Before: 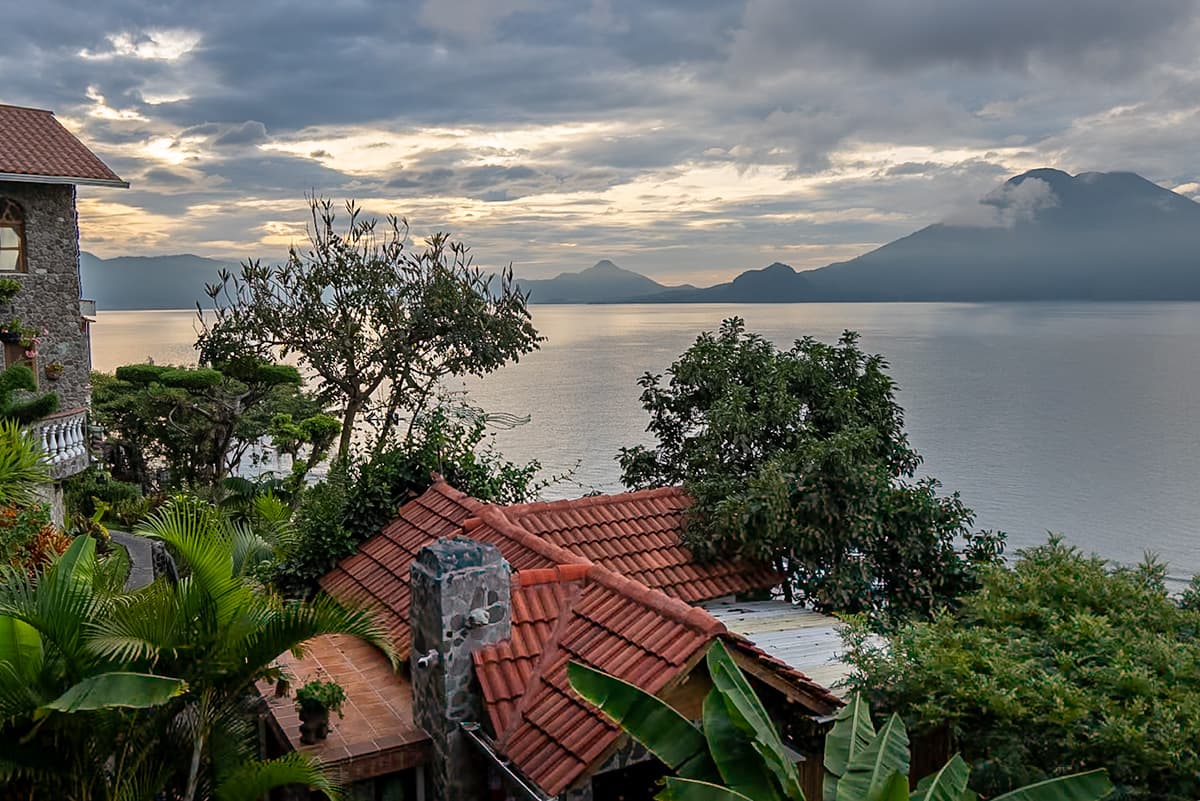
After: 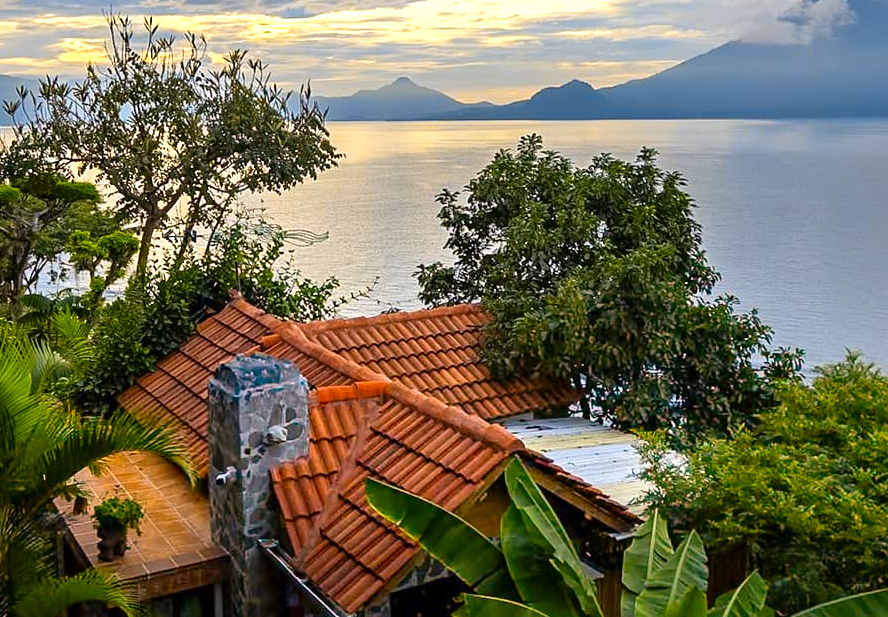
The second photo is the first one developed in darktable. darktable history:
crop: left 16.871%, top 22.857%, right 9.116%
color contrast: green-magenta contrast 1.12, blue-yellow contrast 1.95, unbound 0
exposure: exposure 0.6 EV, compensate highlight preservation false
